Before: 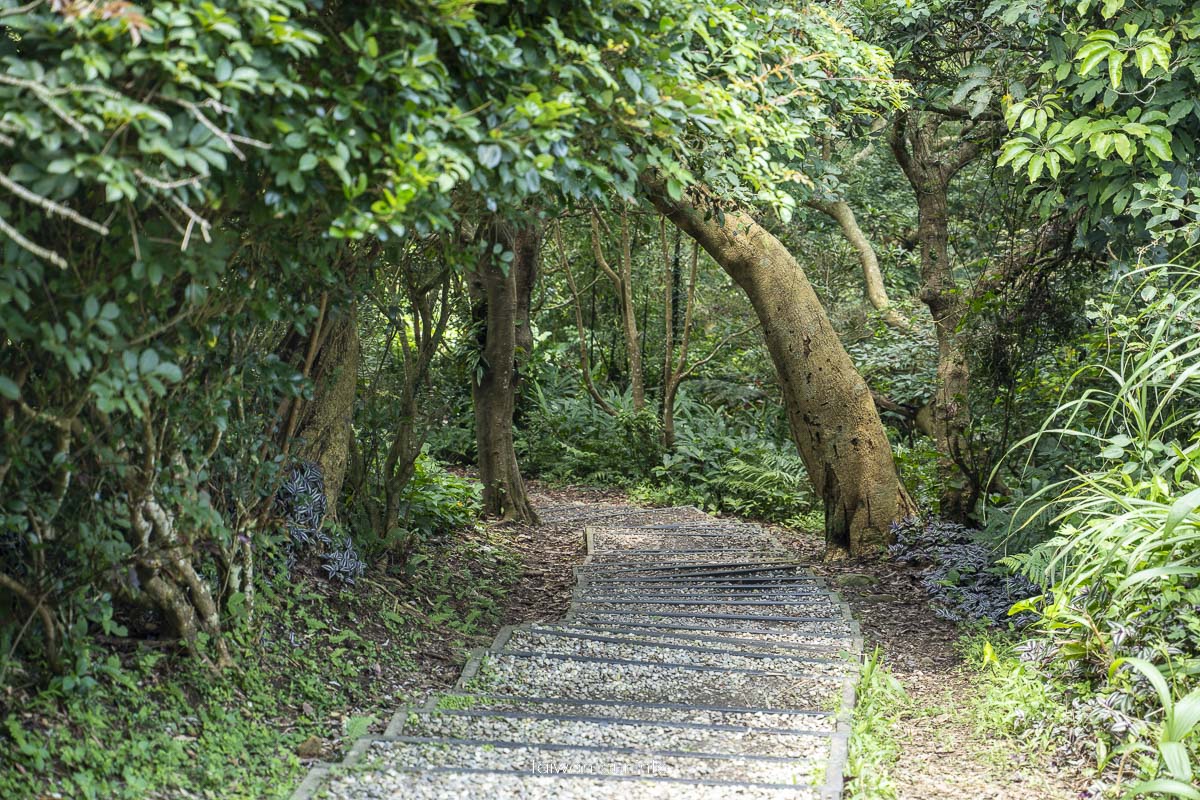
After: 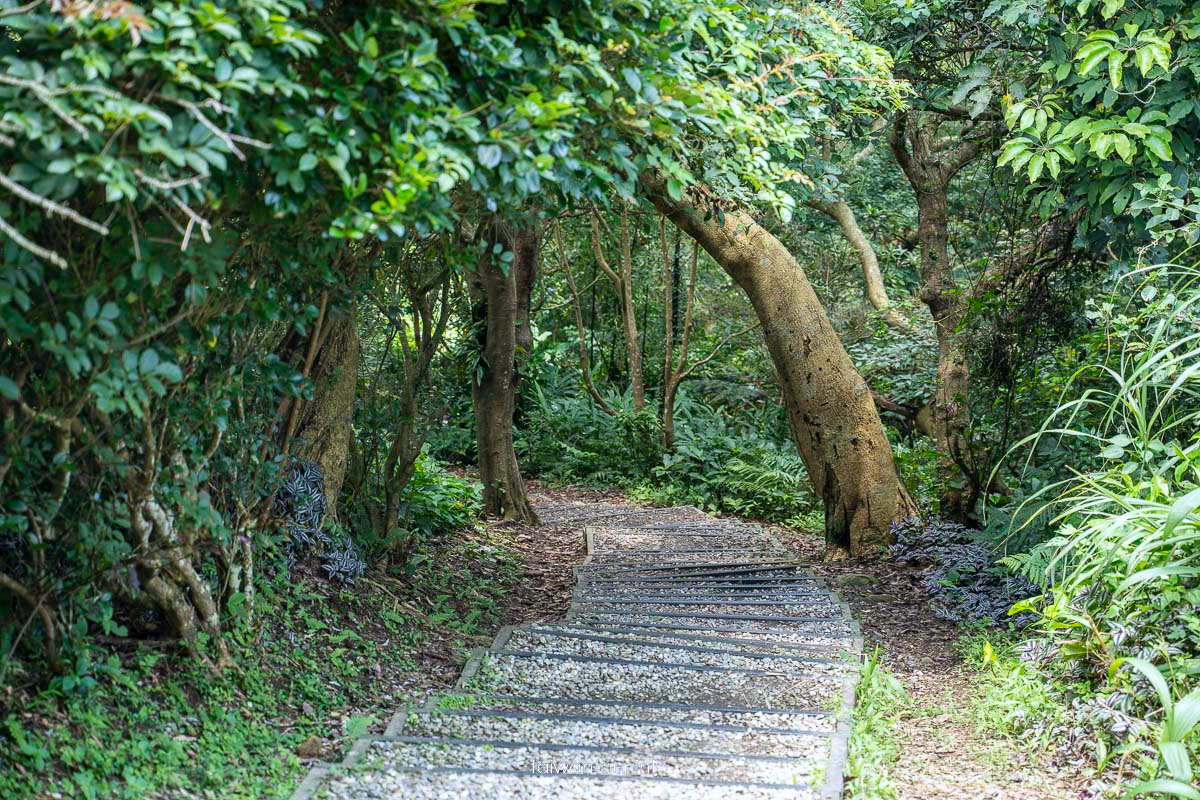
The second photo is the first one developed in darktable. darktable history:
white balance: red 0.984, blue 1.059
exposure: compensate highlight preservation false
